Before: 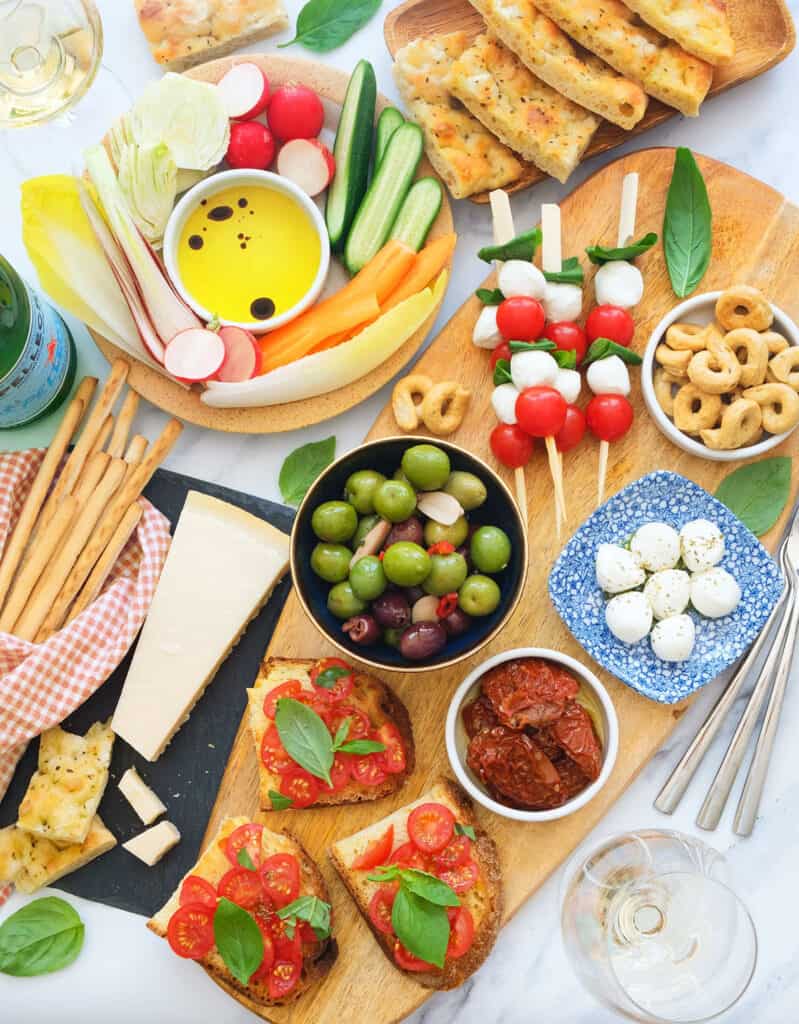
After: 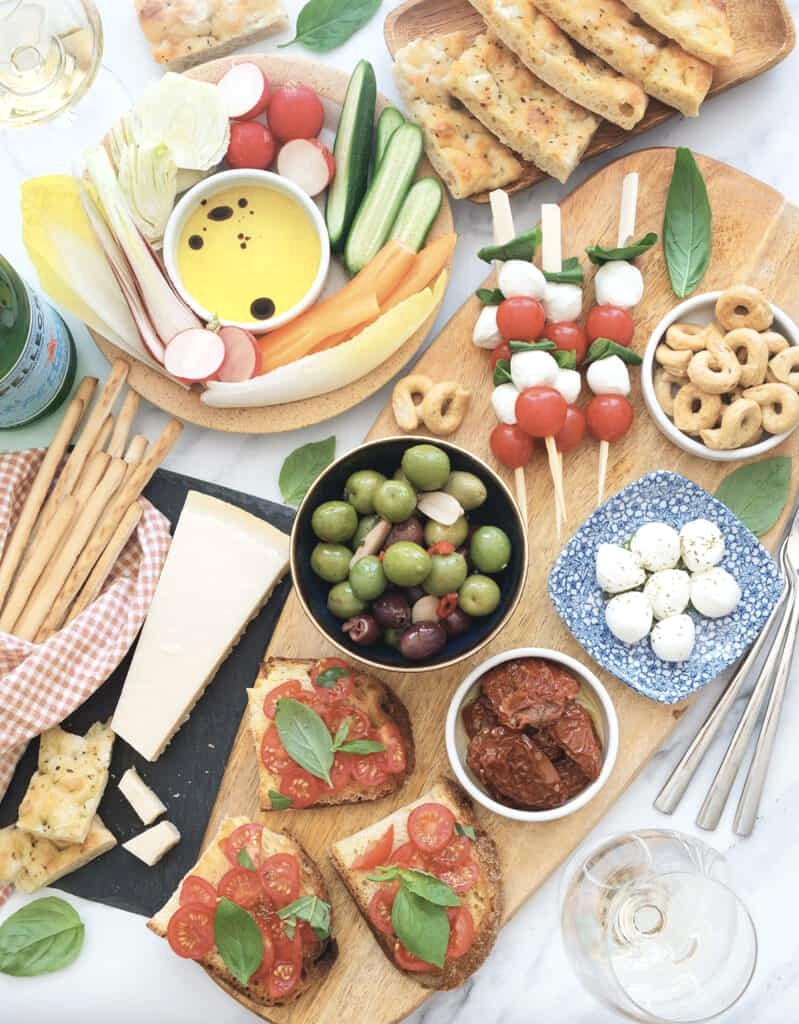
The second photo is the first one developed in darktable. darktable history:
contrast brightness saturation: contrast -0.042, saturation -0.395
exposure: exposure 0.201 EV, compensate highlight preservation false
